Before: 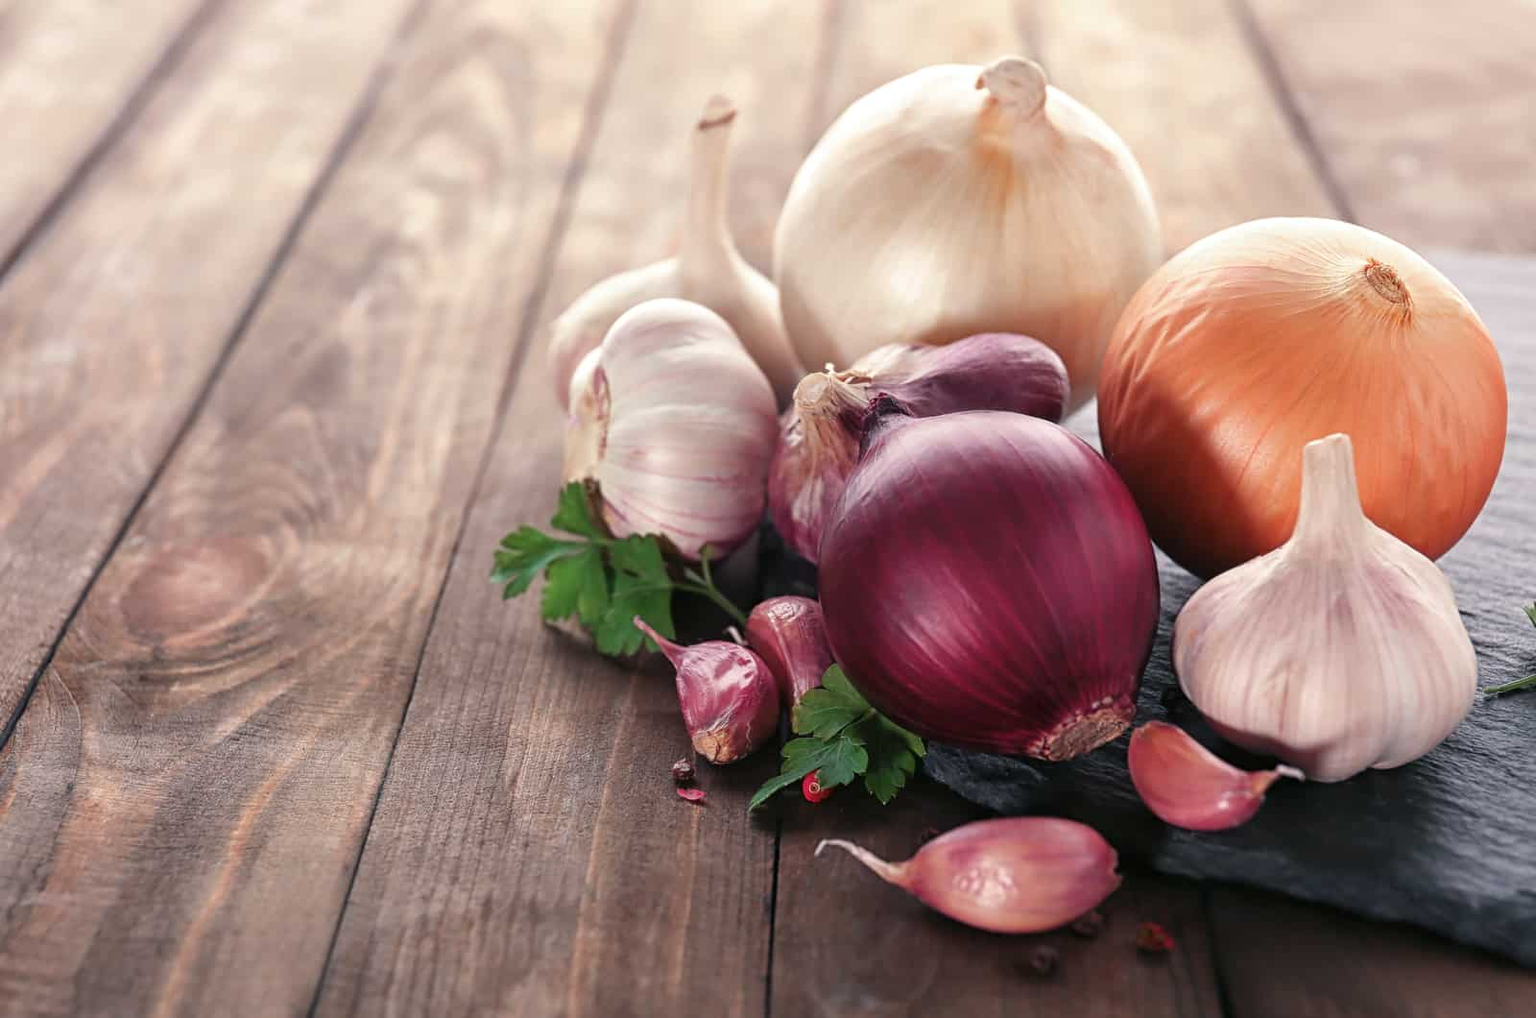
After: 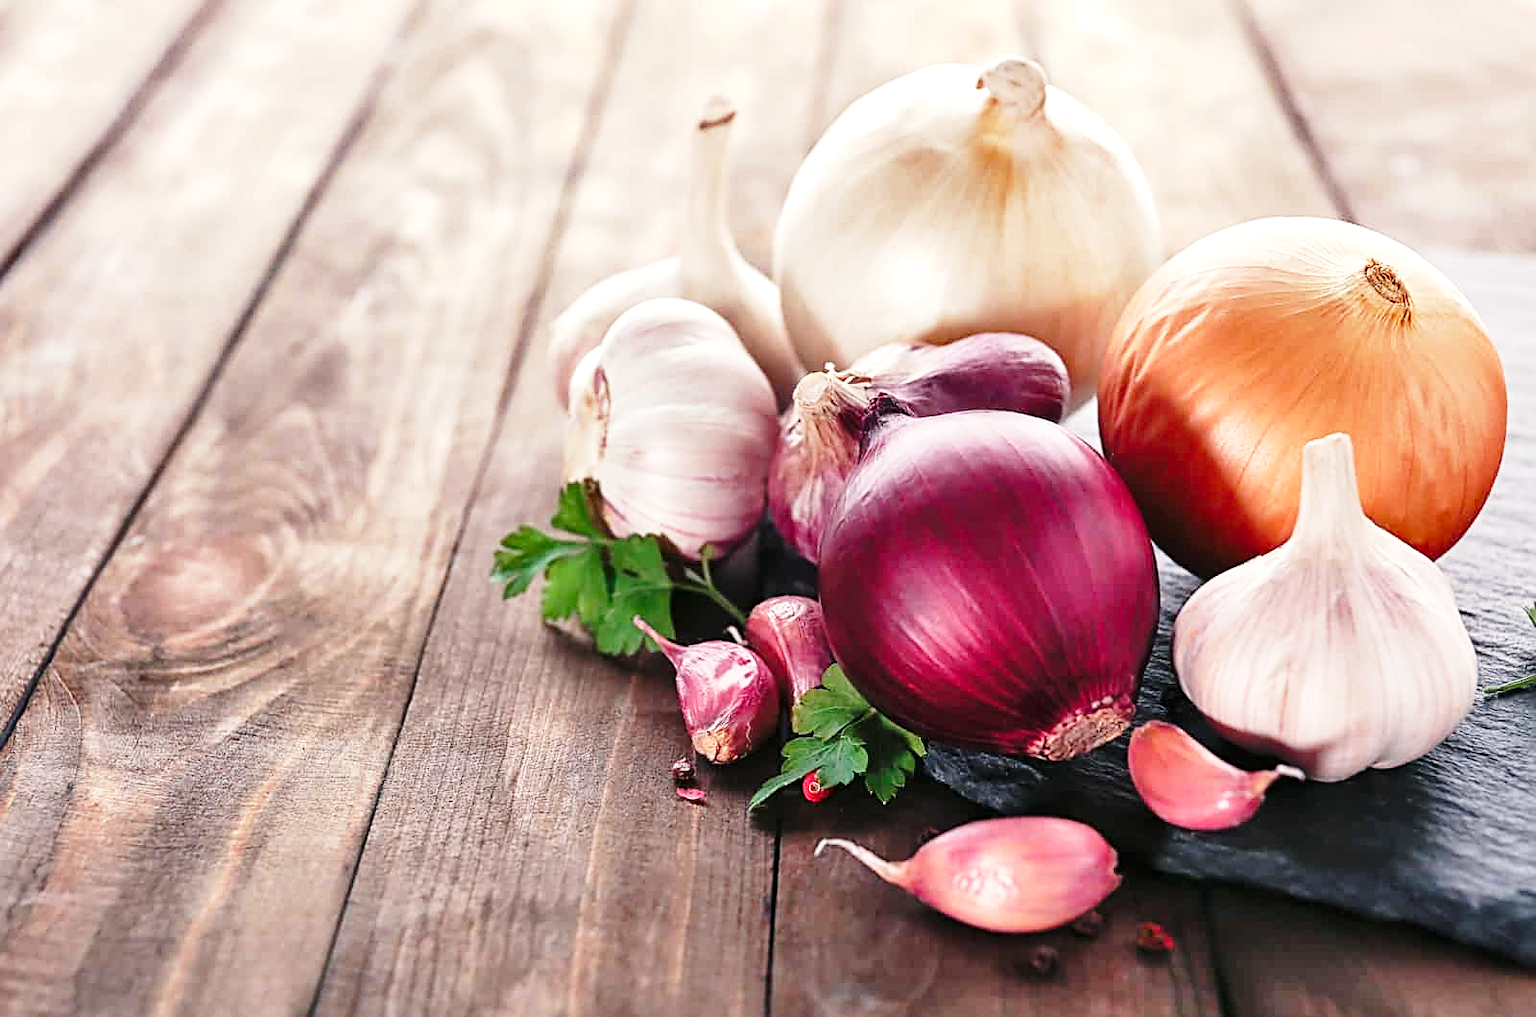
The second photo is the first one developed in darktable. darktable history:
sharpen: amount 0.494
shadows and highlights: shadows 61.18, soften with gaussian
exposure: black level correction 0.001, exposure 0.191 EV, compensate highlight preservation false
base curve: curves: ch0 [(0, 0) (0.028, 0.03) (0.121, 0.232) (0.46, 0.748) (0.859, 0.968) (1, 1)], preserve colors none
